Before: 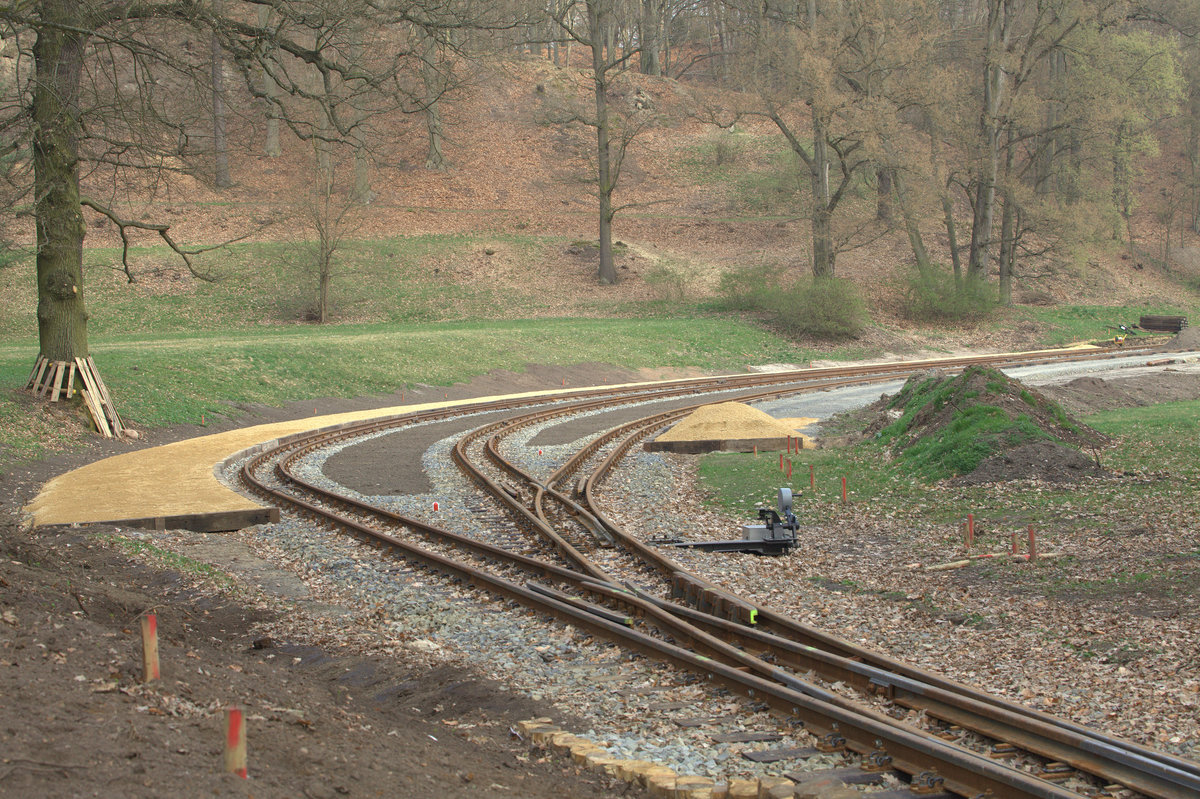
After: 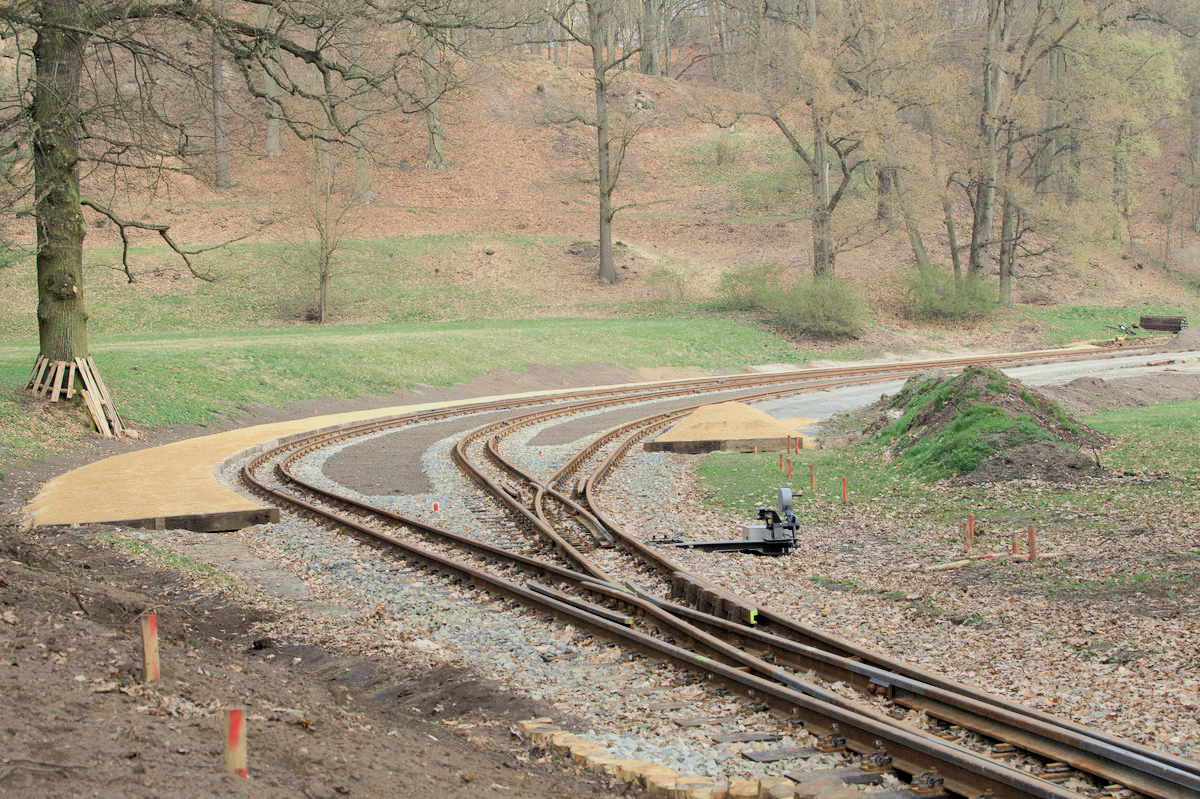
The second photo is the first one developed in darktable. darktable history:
filmic rgb: black relative exposure -4.13 EV, white relative exposure 5.11 EV, threshold 3.03 EV, hardness 2.17, contrast 1.177, enable highlight reconstruction true
tone curve: curves: ch0 [(0, 0) (0.003, 0.003) (0.011, 0.01) (0.025, 0.023) (0.044, 0.042) (0.069, 0.065) (0.1, 0.094) (0.136, 0.128) (0.177, 0.167) (0.224, 0.211) (0.277, 0.261) (0.335, 0.315) (0.399, 0.375) (0.468, 0.441) (0.543, 0.543) (0.623, 0.623) (0.709, 0.709) (0.801, 0.801) (0.898, 0.898) (1, 1)], color space Lab, independent channels, preserve colors none
exposure: black level correction 0, exposure 0.7 EV, compensate exposure bias true, compensate highlight preservation false
